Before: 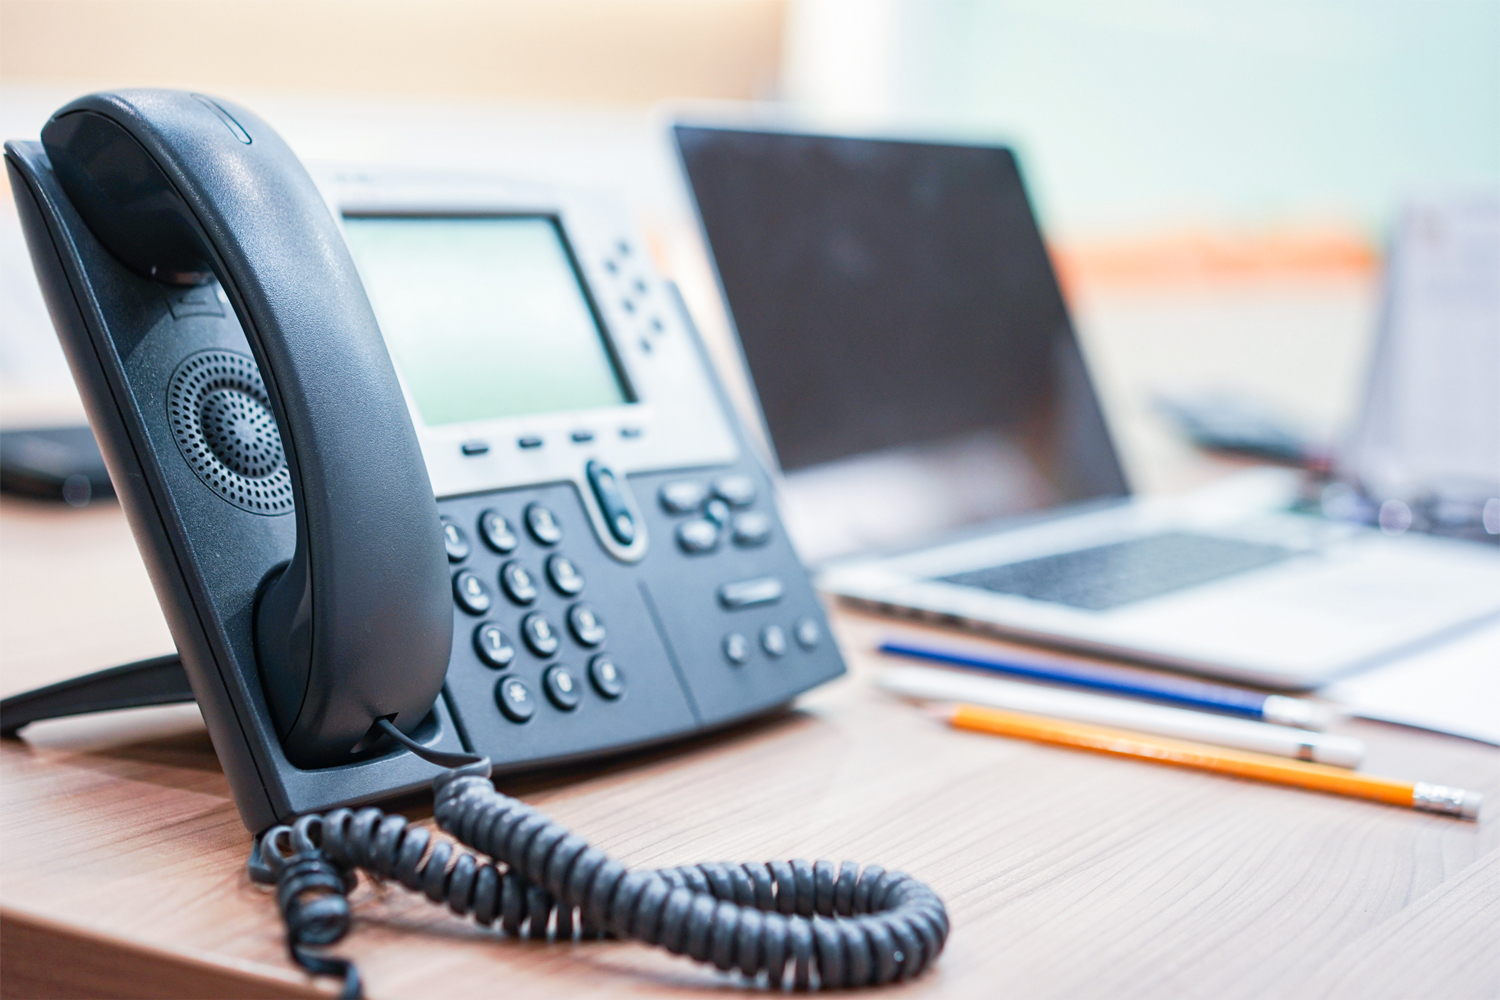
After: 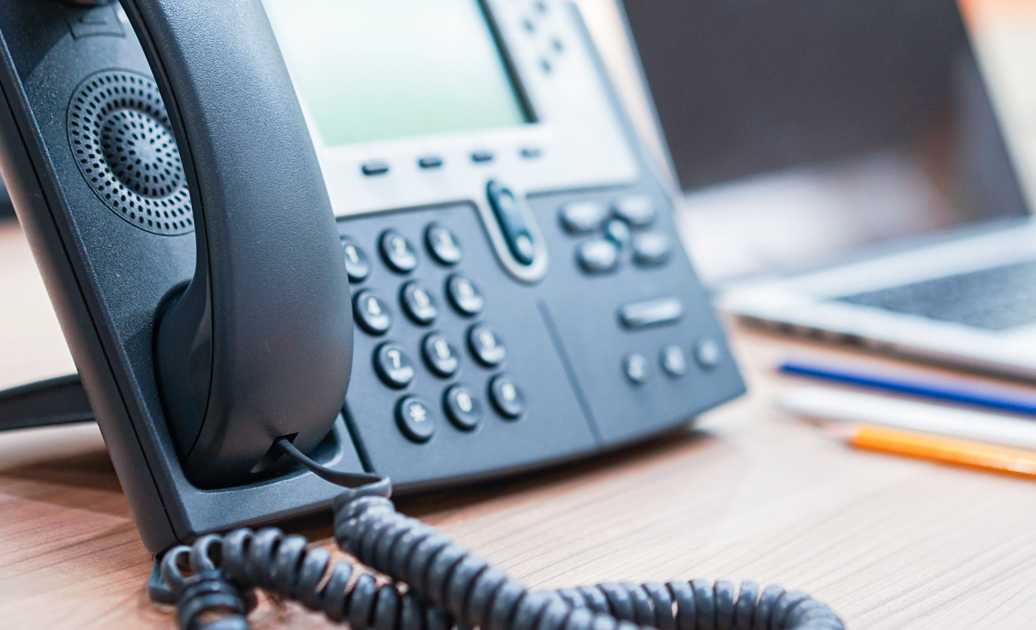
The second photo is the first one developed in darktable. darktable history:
crop: left 6.688%, top 28.094%, right 24.239%, bottom 8.857%
